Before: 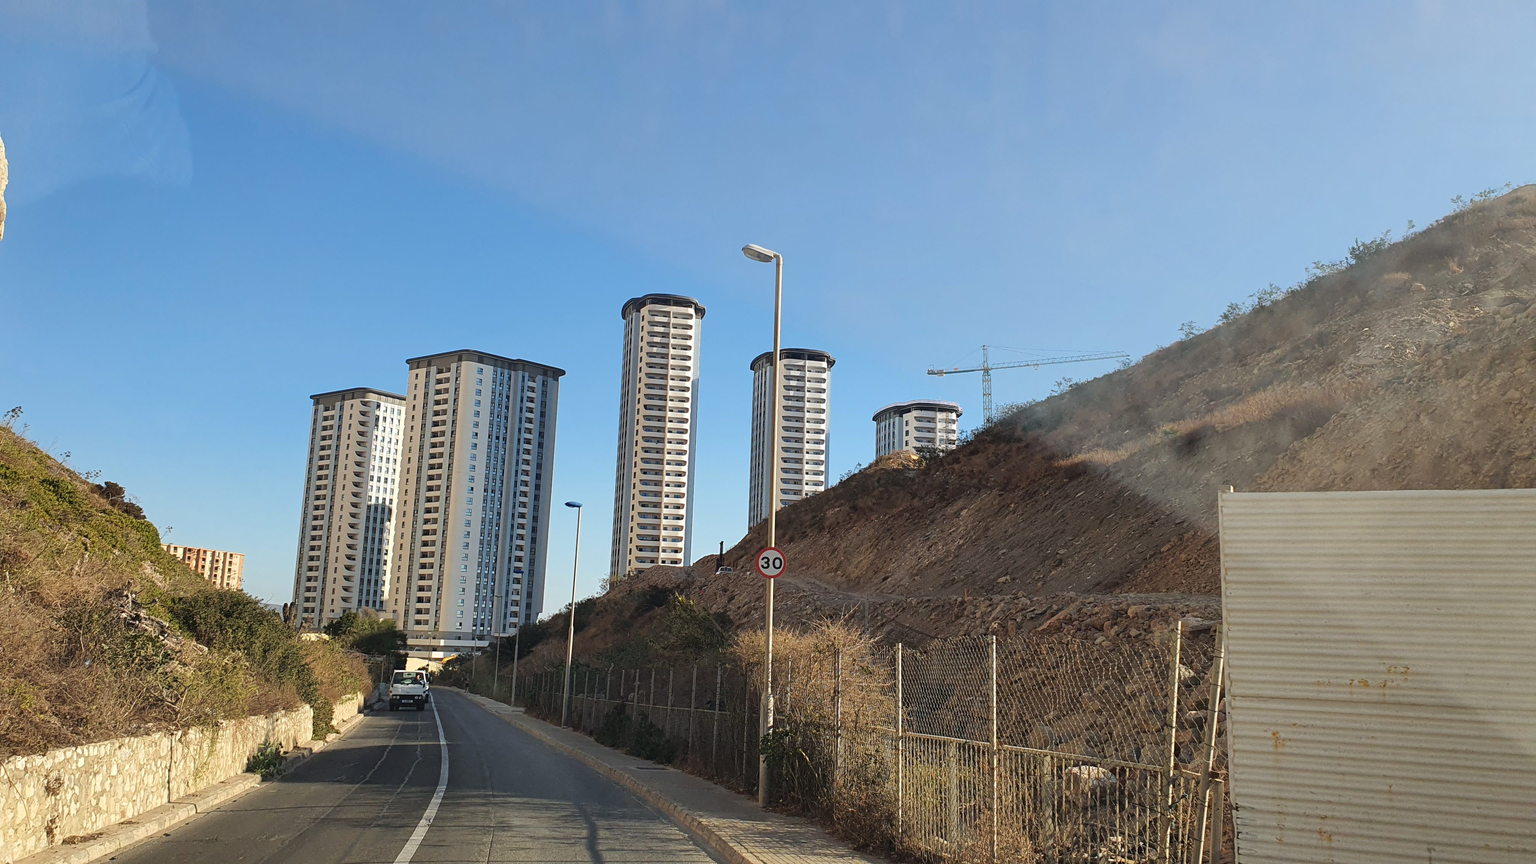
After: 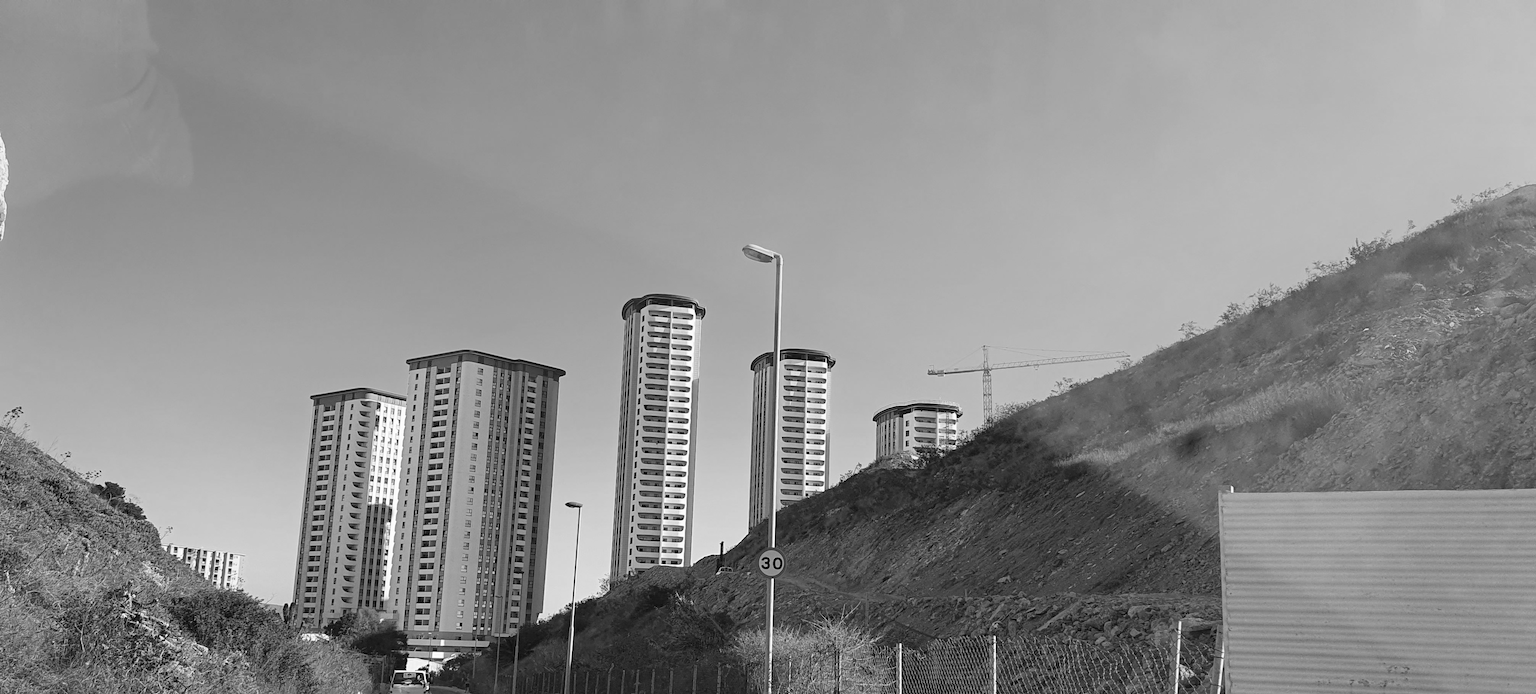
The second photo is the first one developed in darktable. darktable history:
crop: bottom 19.644%
monochrome: a -6.99, b 35.61, size 1.4
tone equalizer: on, module defaults
shadows and highlights: shadows 0, highlights 40
